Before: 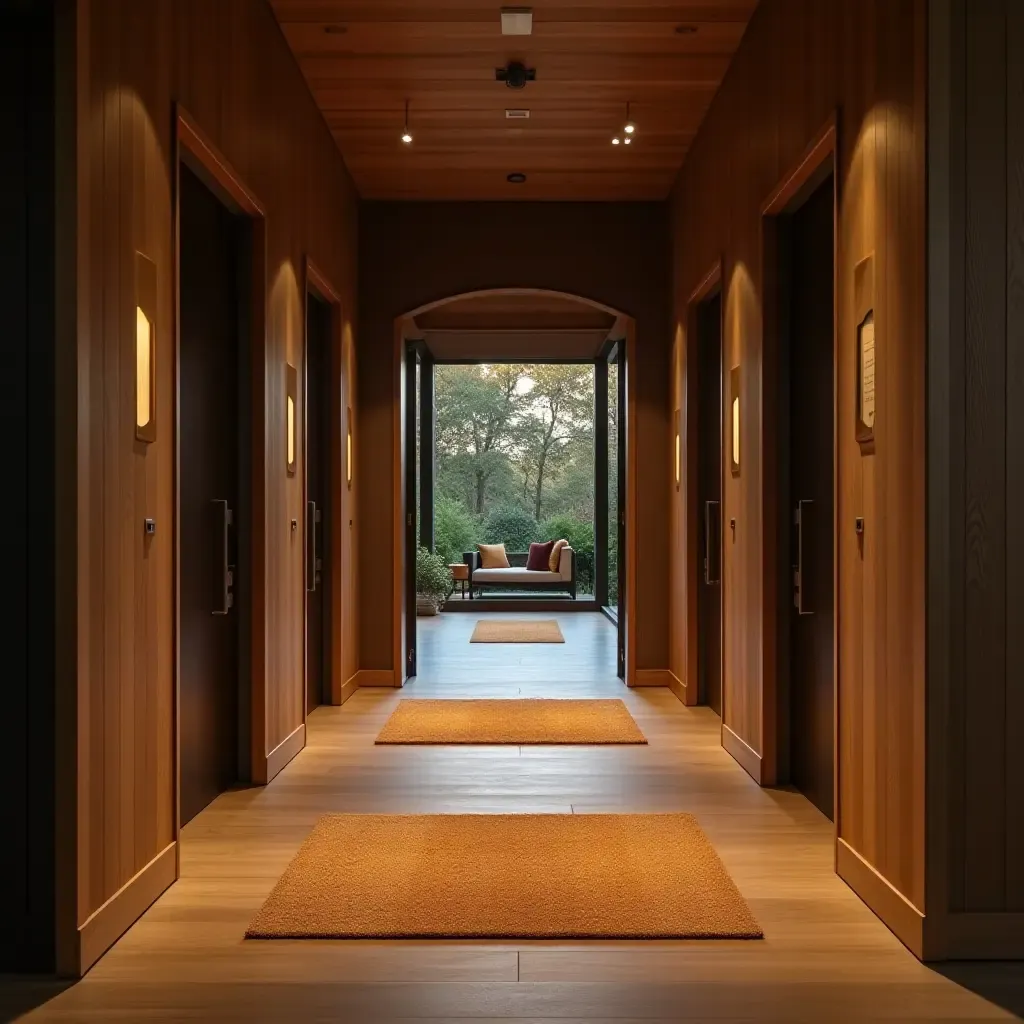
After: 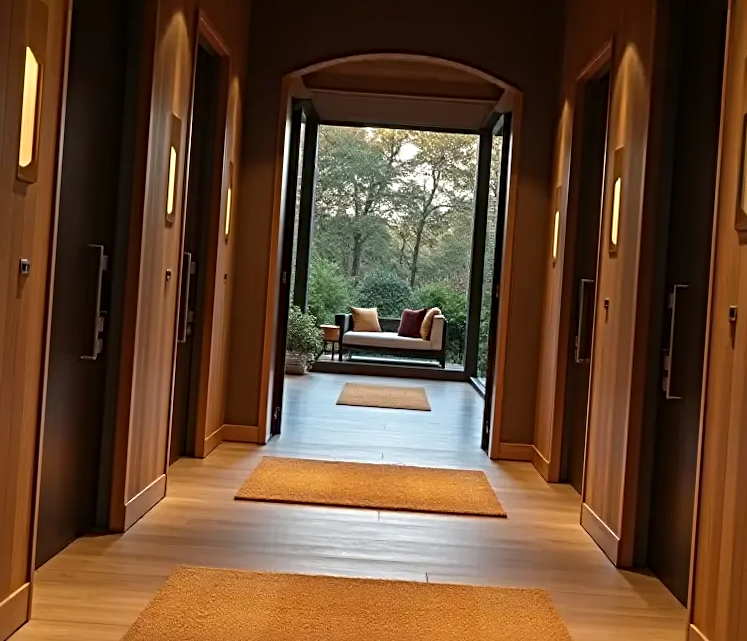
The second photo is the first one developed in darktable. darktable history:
crop and rotate: angle -3.88°, left 9.762%, top 21.196%, right 12.478%, bottom 12.108%
sharpen: radius 3.955
